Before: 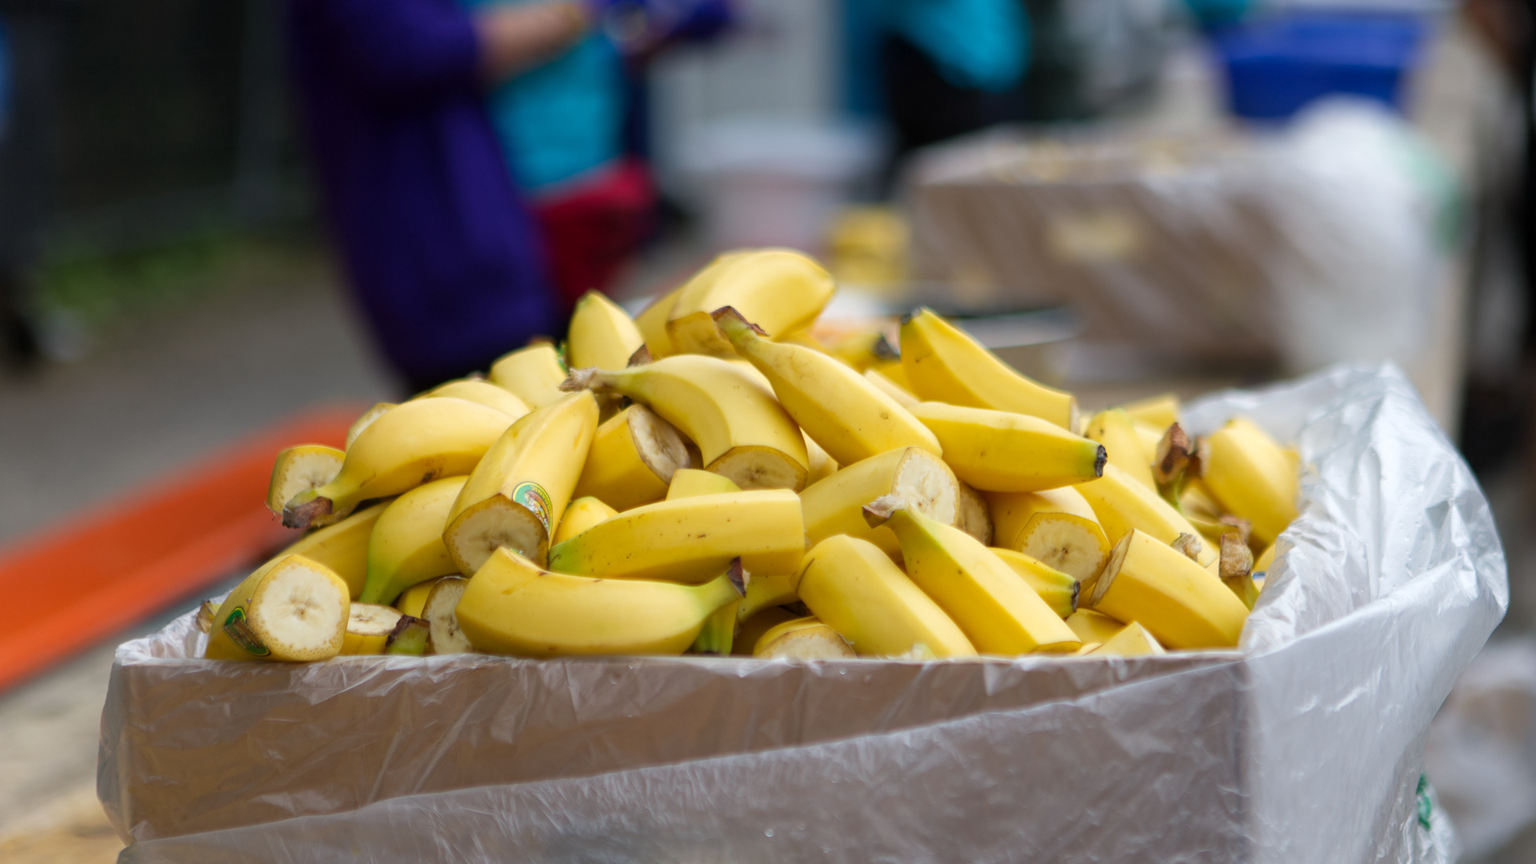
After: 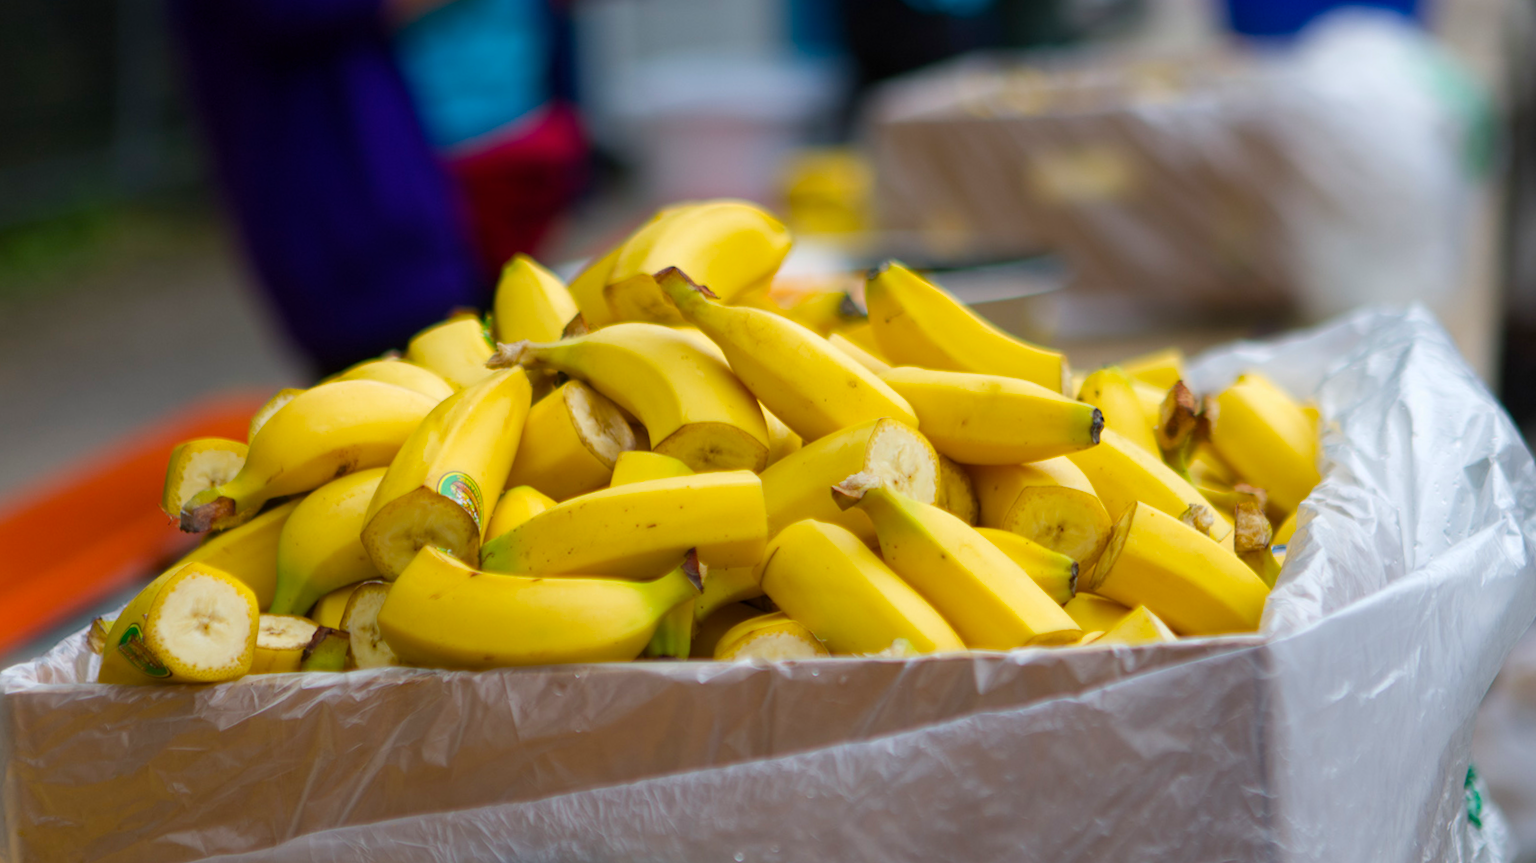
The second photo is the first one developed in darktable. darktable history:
color balance rgb: perceptual saturation grading › global saturation 30%, global vibrance 20%
crop and rotate: angle 1.96°, left 5.673%, top 5.673%
exposure: exposure -0.048 EV, compensate highlight preservation false
